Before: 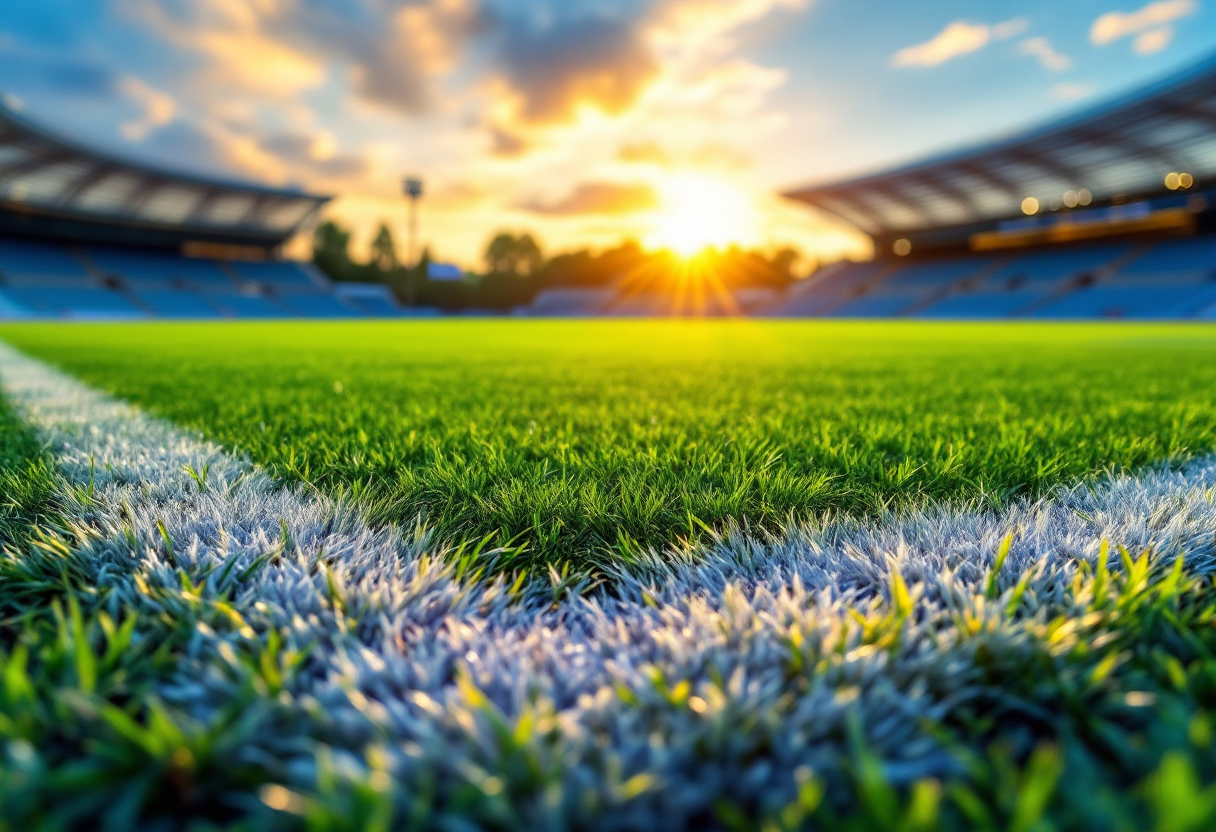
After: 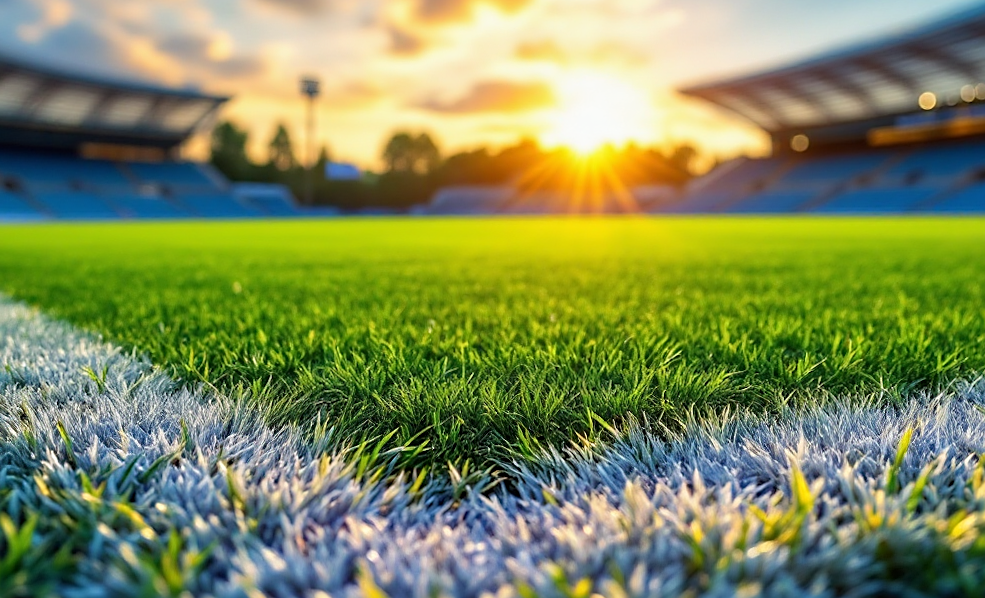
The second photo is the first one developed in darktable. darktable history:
sharpen: on, module defaults
crop: left 7.856%, top 11.836%, right 10.12%, bottom 15.387%
rotate and perspective: rotation -0.45°, automatic cropping original format, crop left 0.008, crop right 0.992, crop top 0.012, crop bottom 0.988
tone equalizer: -7 EV 0.18 EV, -6 EV 0.12 EV, -5 EV 0.08 EV, -4 EV 0.04 EV, -2 EV -0.02 EV, -1 EV -0.04 EV, +0 EV -0.06 EV, luminance estimator HSV value / RGB max
